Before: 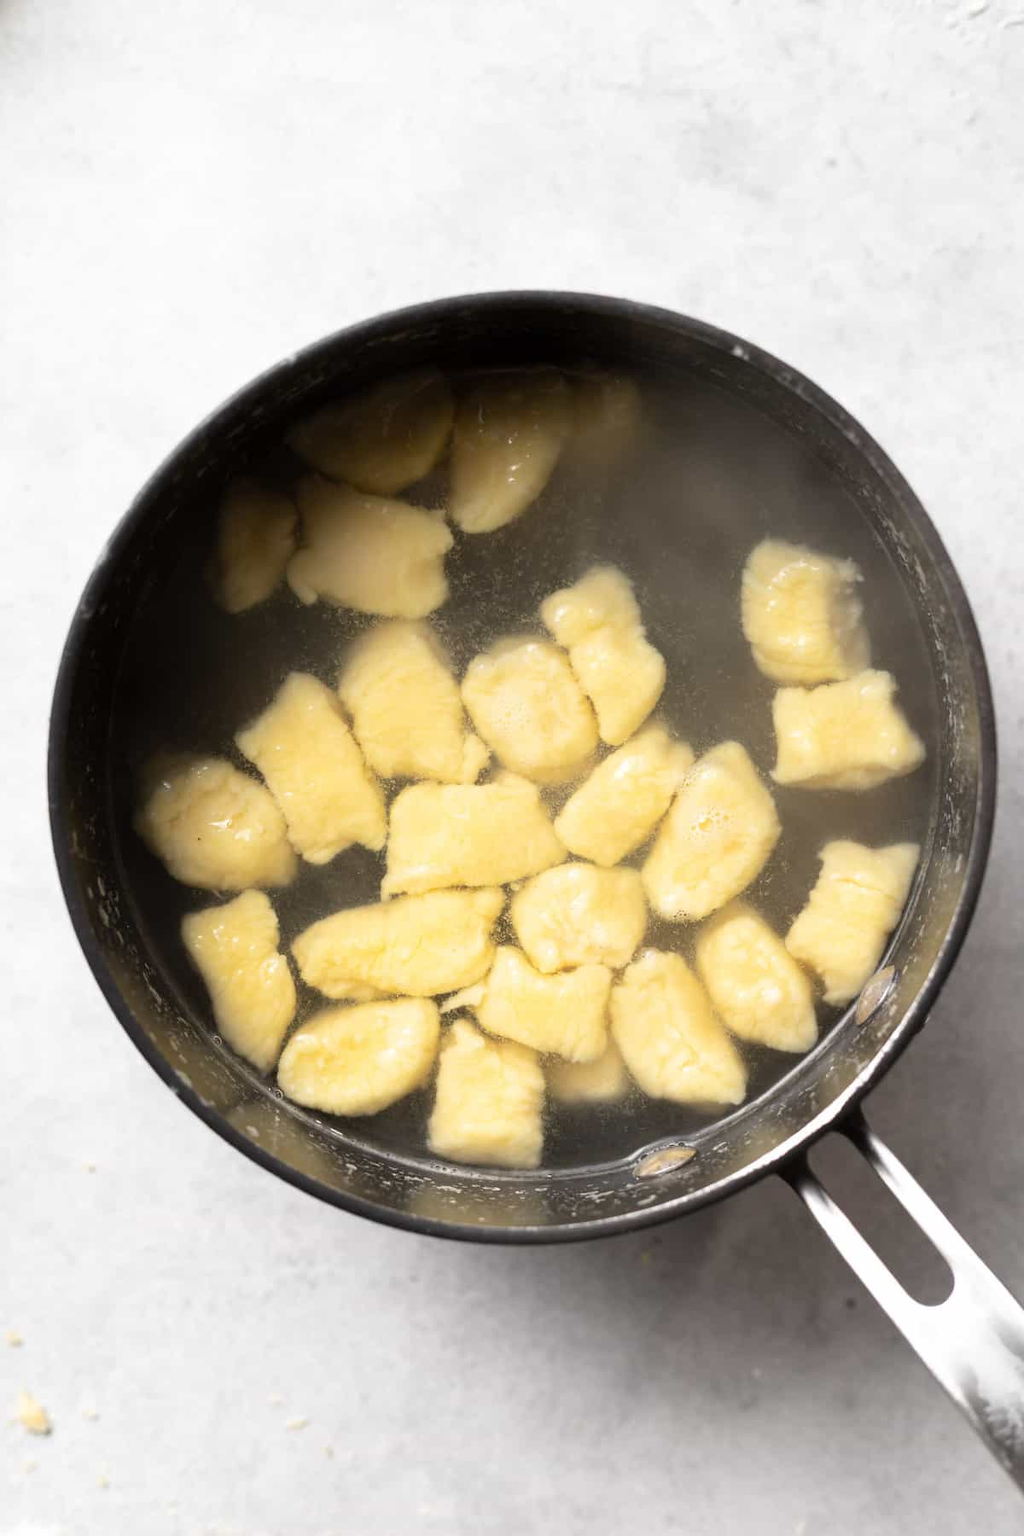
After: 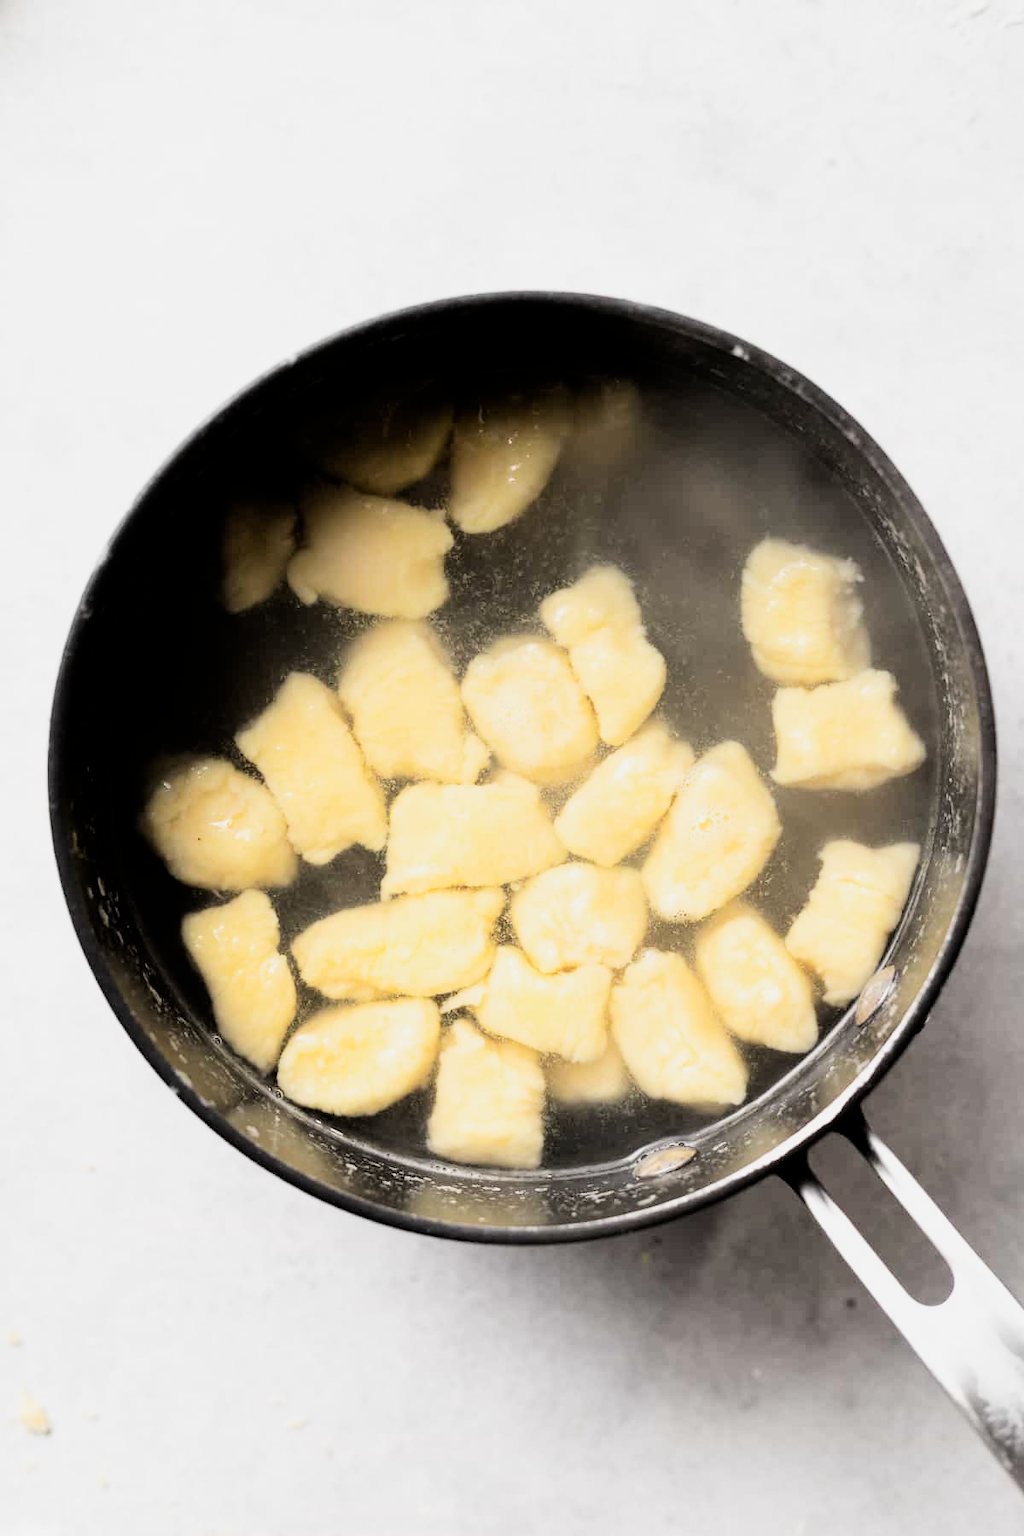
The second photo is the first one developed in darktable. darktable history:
filmic rgb: black relative exposure -5 EV, hardness 2.88, contrast 1.3, highlights saturation mix -30%
exposure: black level correction 0, exposure 0.5 EV, compensate highlight preservation false
contrast brightness saturation: contrast 0.07
